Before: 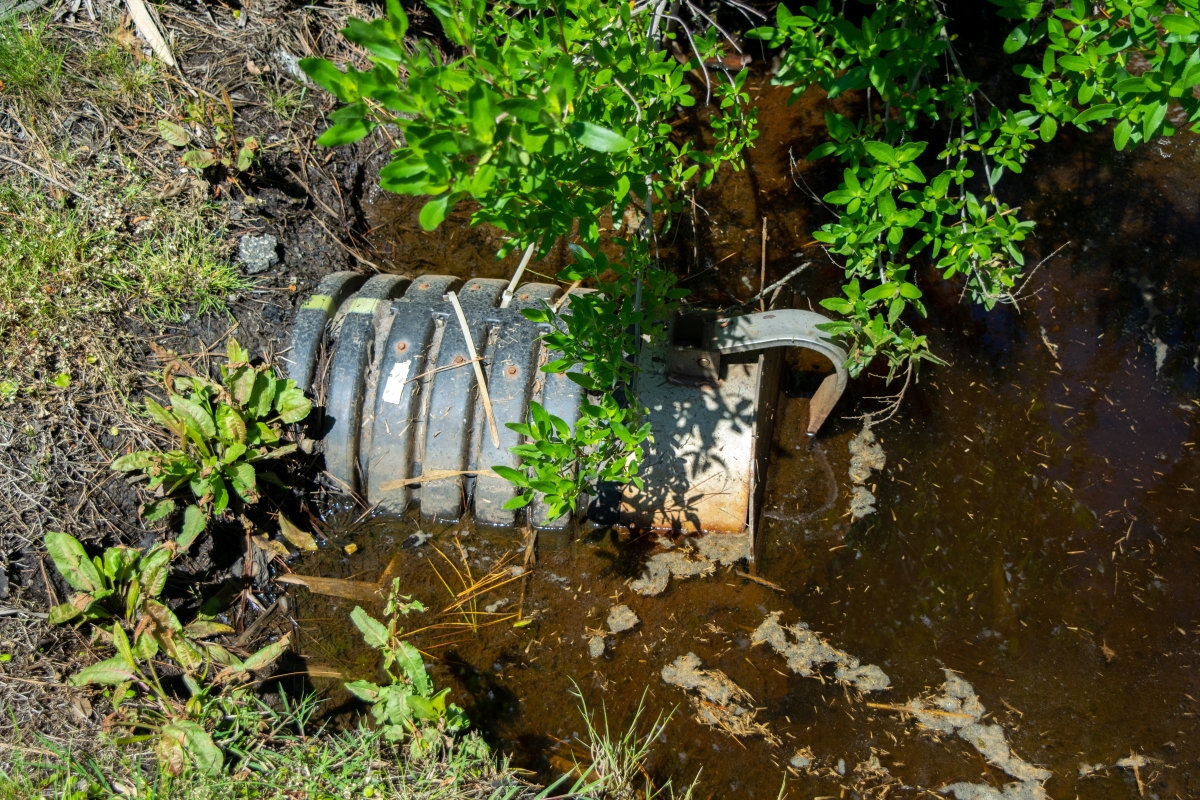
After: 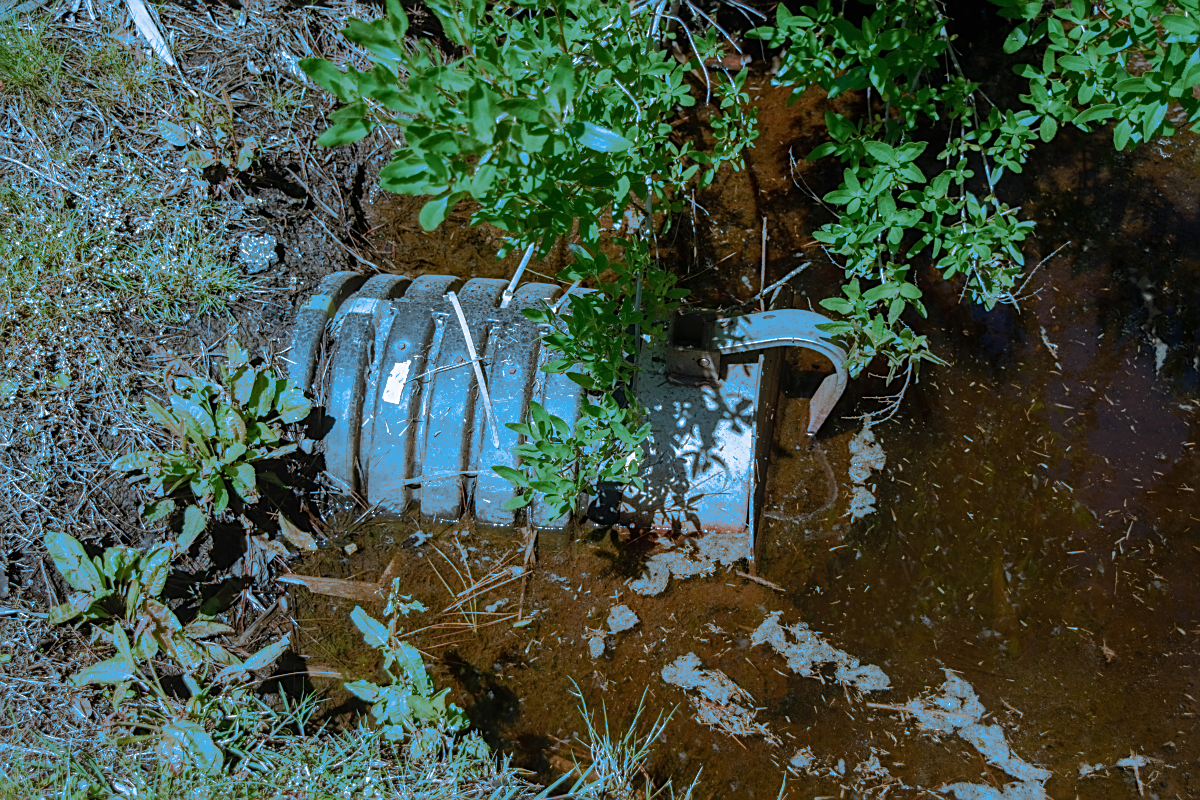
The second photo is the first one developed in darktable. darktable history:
sharpen: on, module defaults
split-toning: shadows › hue 220°, shadows › saturation 0.64, highlights › hue 220°, highlights › saturation 0.64, balance 0, compress 5.22%
local contrast: detail 110%
